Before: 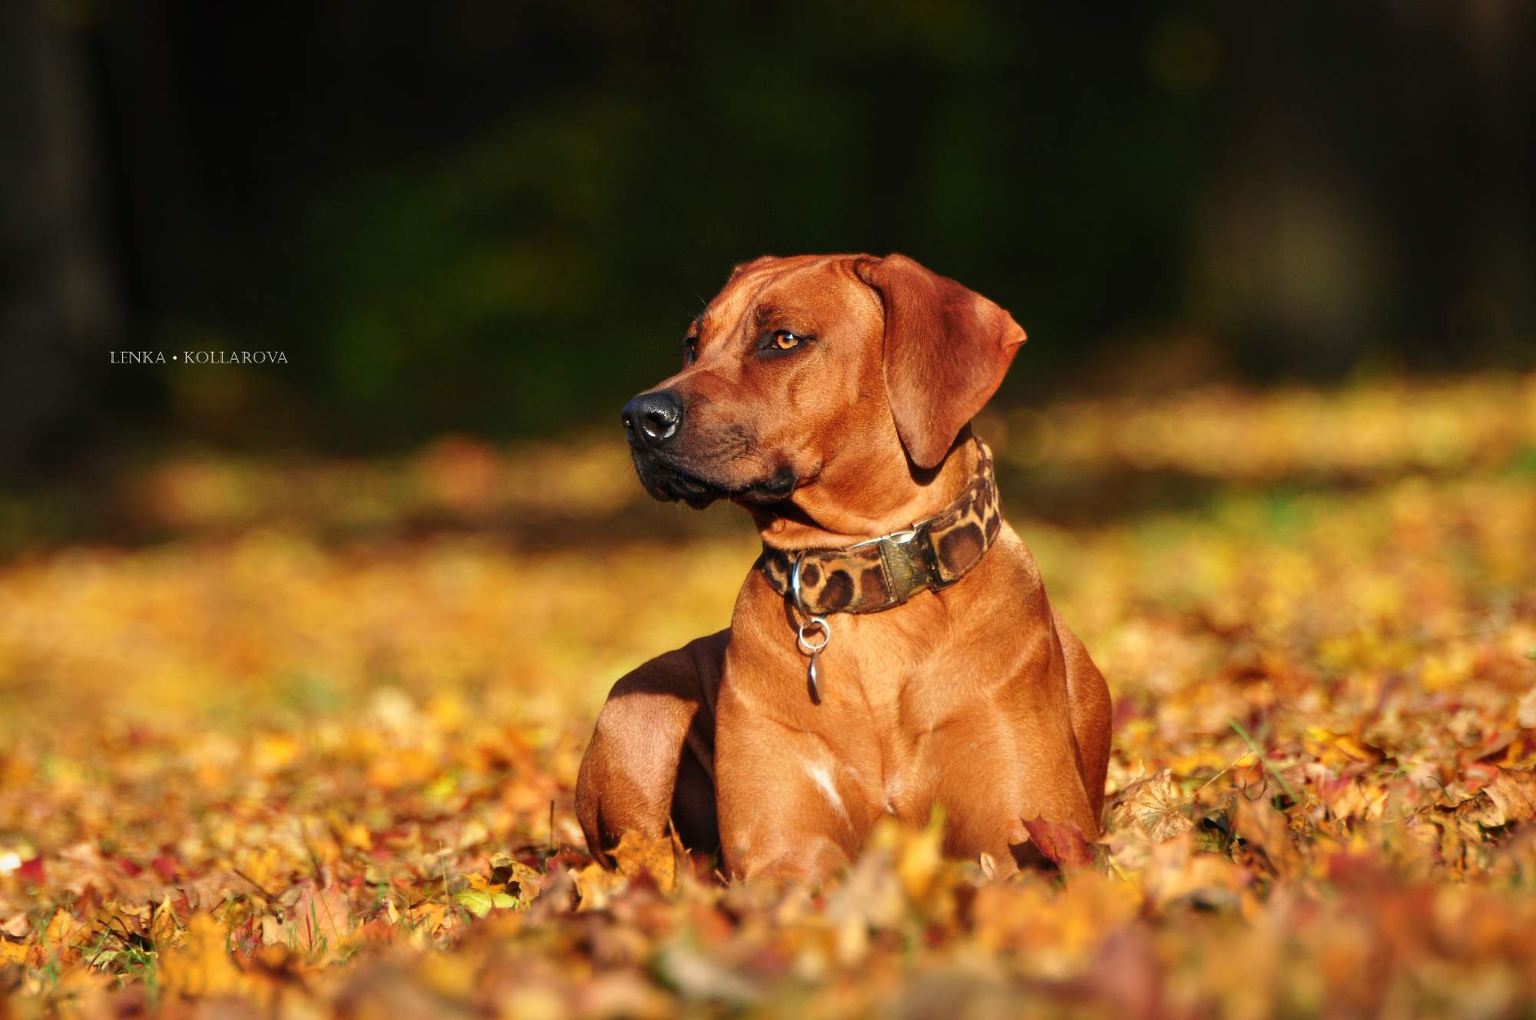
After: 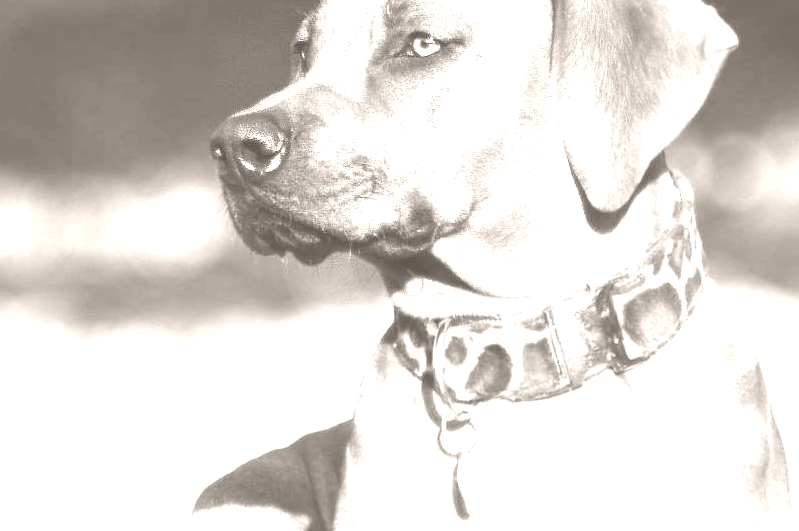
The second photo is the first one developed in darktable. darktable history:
crop: left 30%, top 30%, right 30%, bottom 30%
exposure: black level correction -0.002, exposure 1.35 EV, compensate highlight preservation false
colorize: hue 34.49°, saturation 35.33%, source mix 100%, lightness 55%, version 1
